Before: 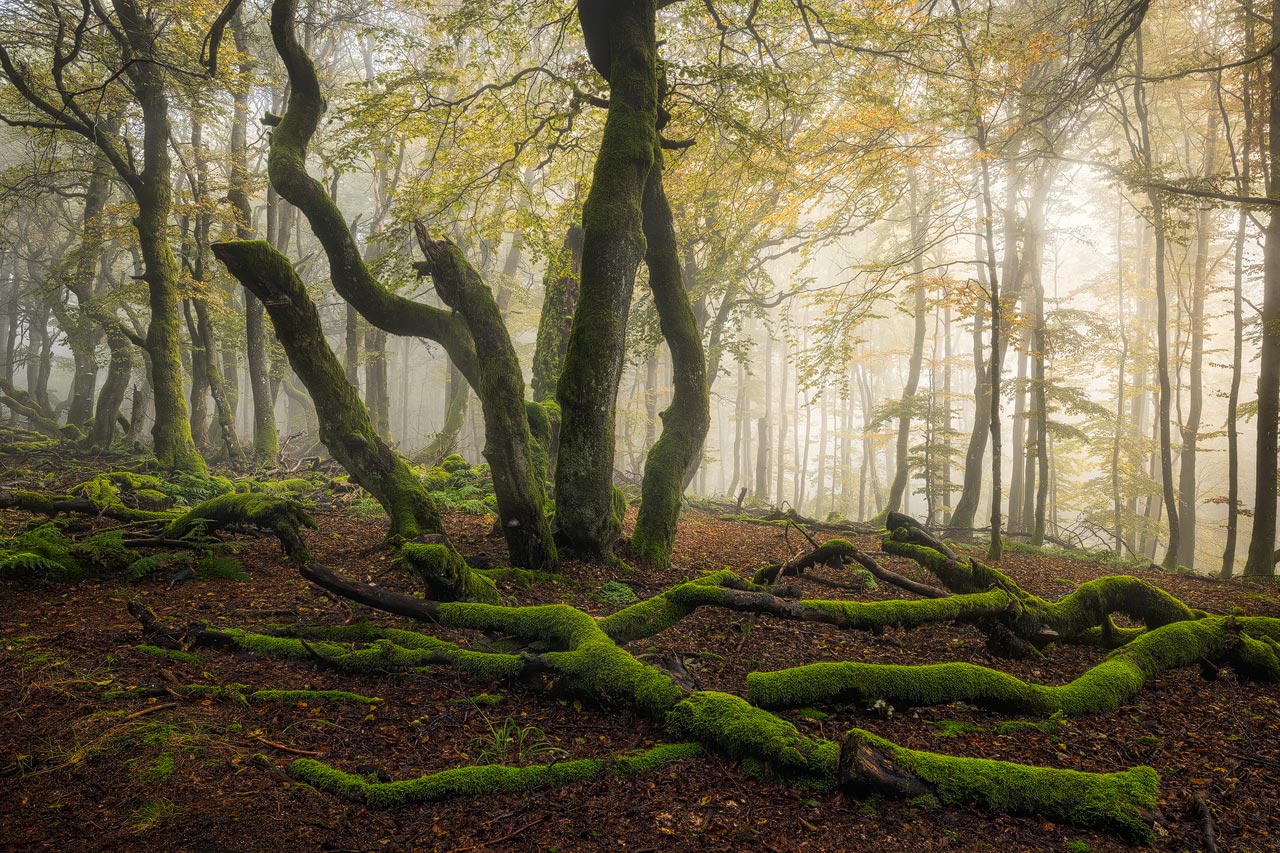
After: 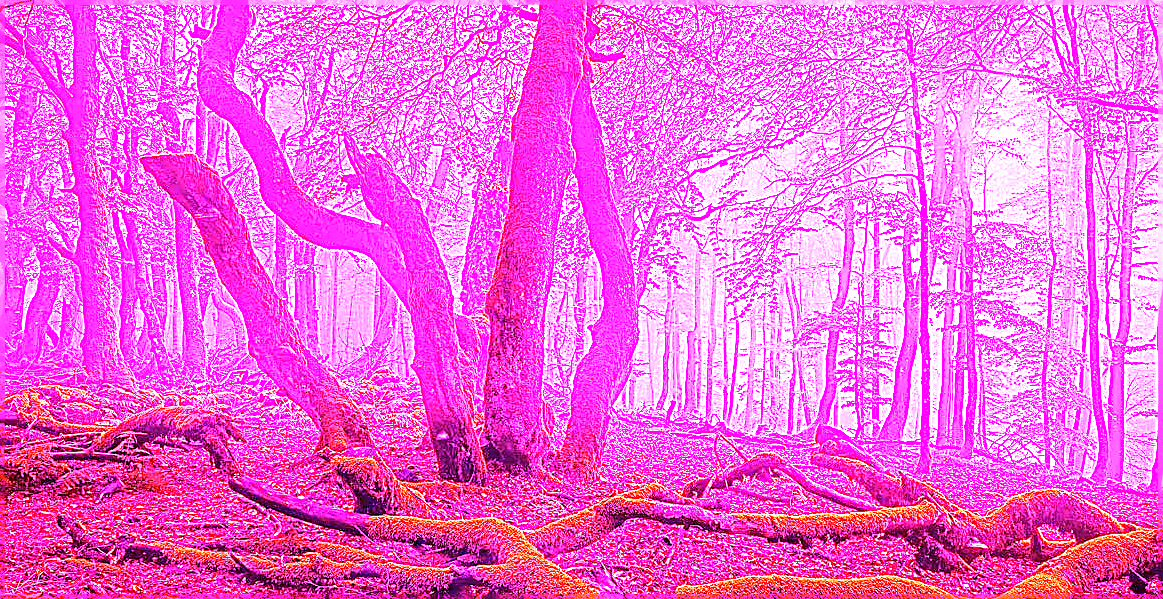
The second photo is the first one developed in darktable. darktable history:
white balance: red 8, blue 8
sharpen: on, module defaults
tone equalizer: on, module defaults
crop: left 5.596%, top 10.314%, right 3.534%, bottom 19.395%
